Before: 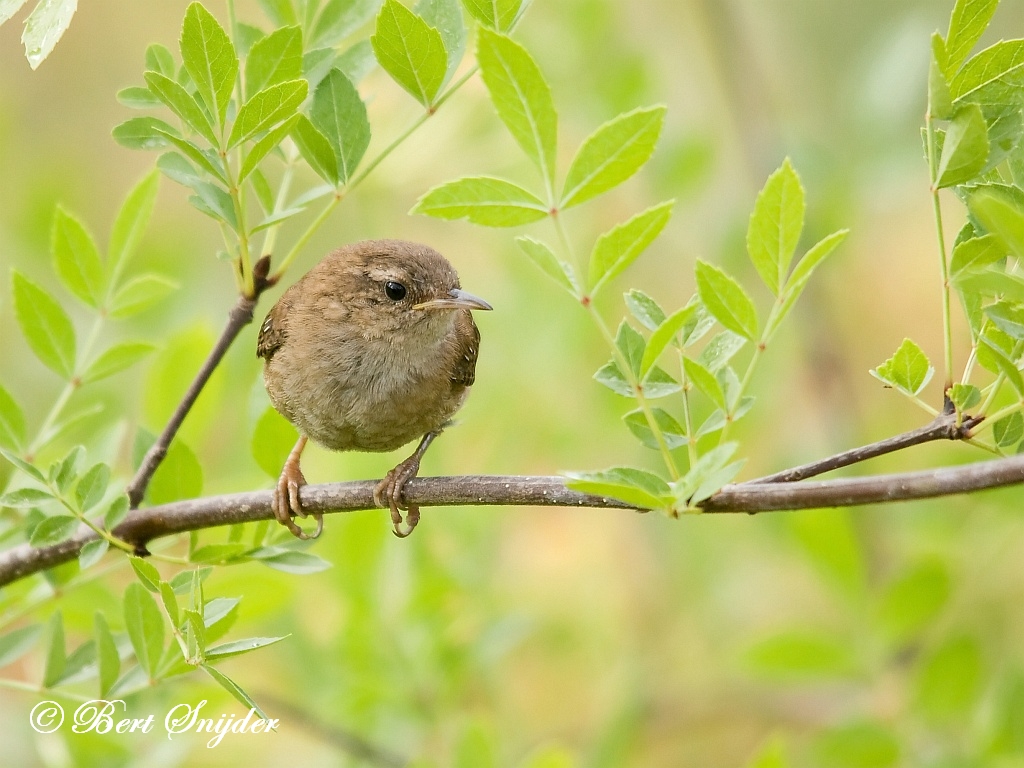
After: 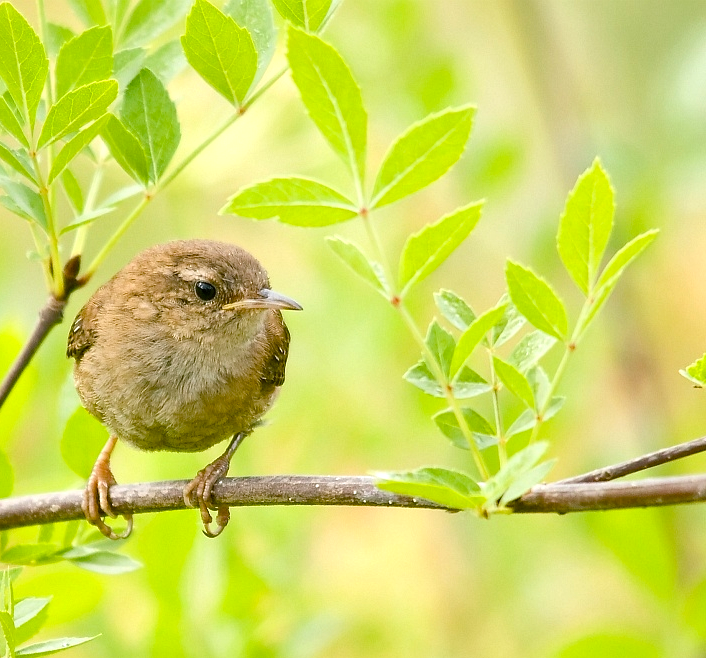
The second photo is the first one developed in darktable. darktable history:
color balance rgb: shadows lift › chroma 2.011%, shadows lift › hue 187.97°, linear chroma grading › global chroma 8.722%, perceptual saturation grading › global saturation 20%, perceptual saturation grading › highlights -25.377%, perceptual saturation grading › shadows 24.842%, global vibrance 20%
local contrast: mode bilateral grid, contrast 9, coarseness 25, detail 112%, midtone range 0.2
crop: left 18.576%, right 12.397%, bottom 14.273%
exposure: exposure 0.373 EV, compensate highlight preservation false
